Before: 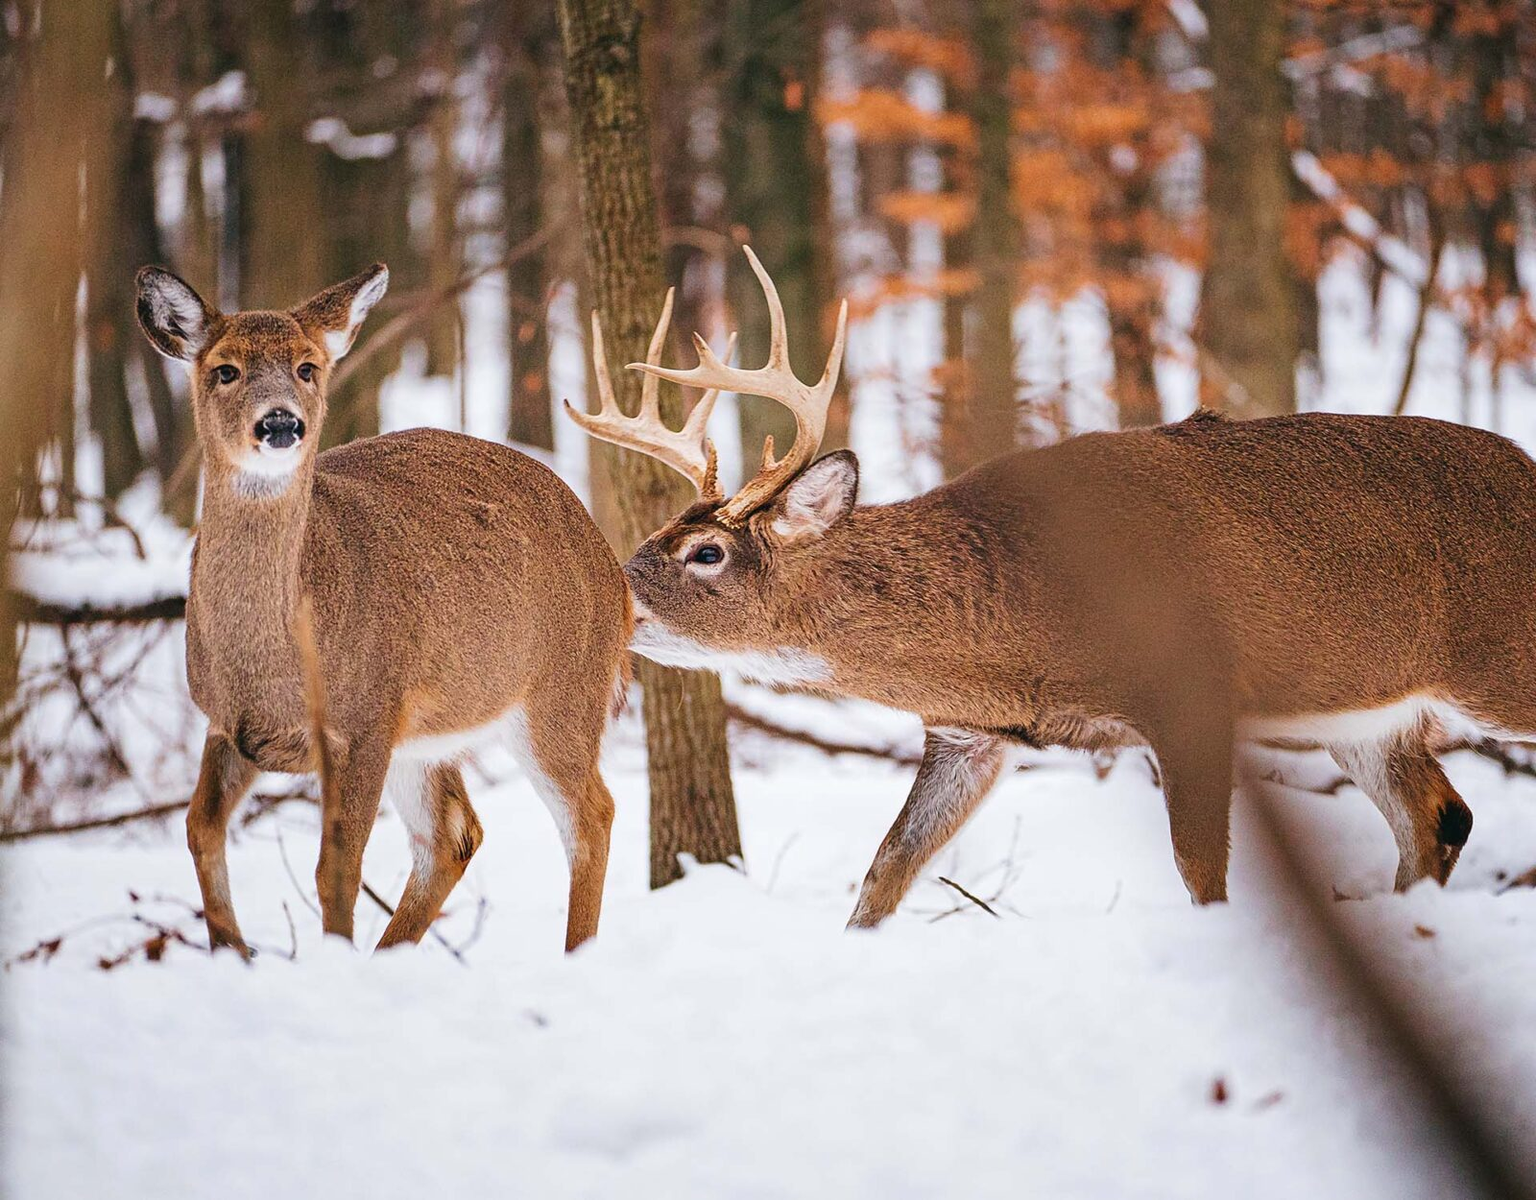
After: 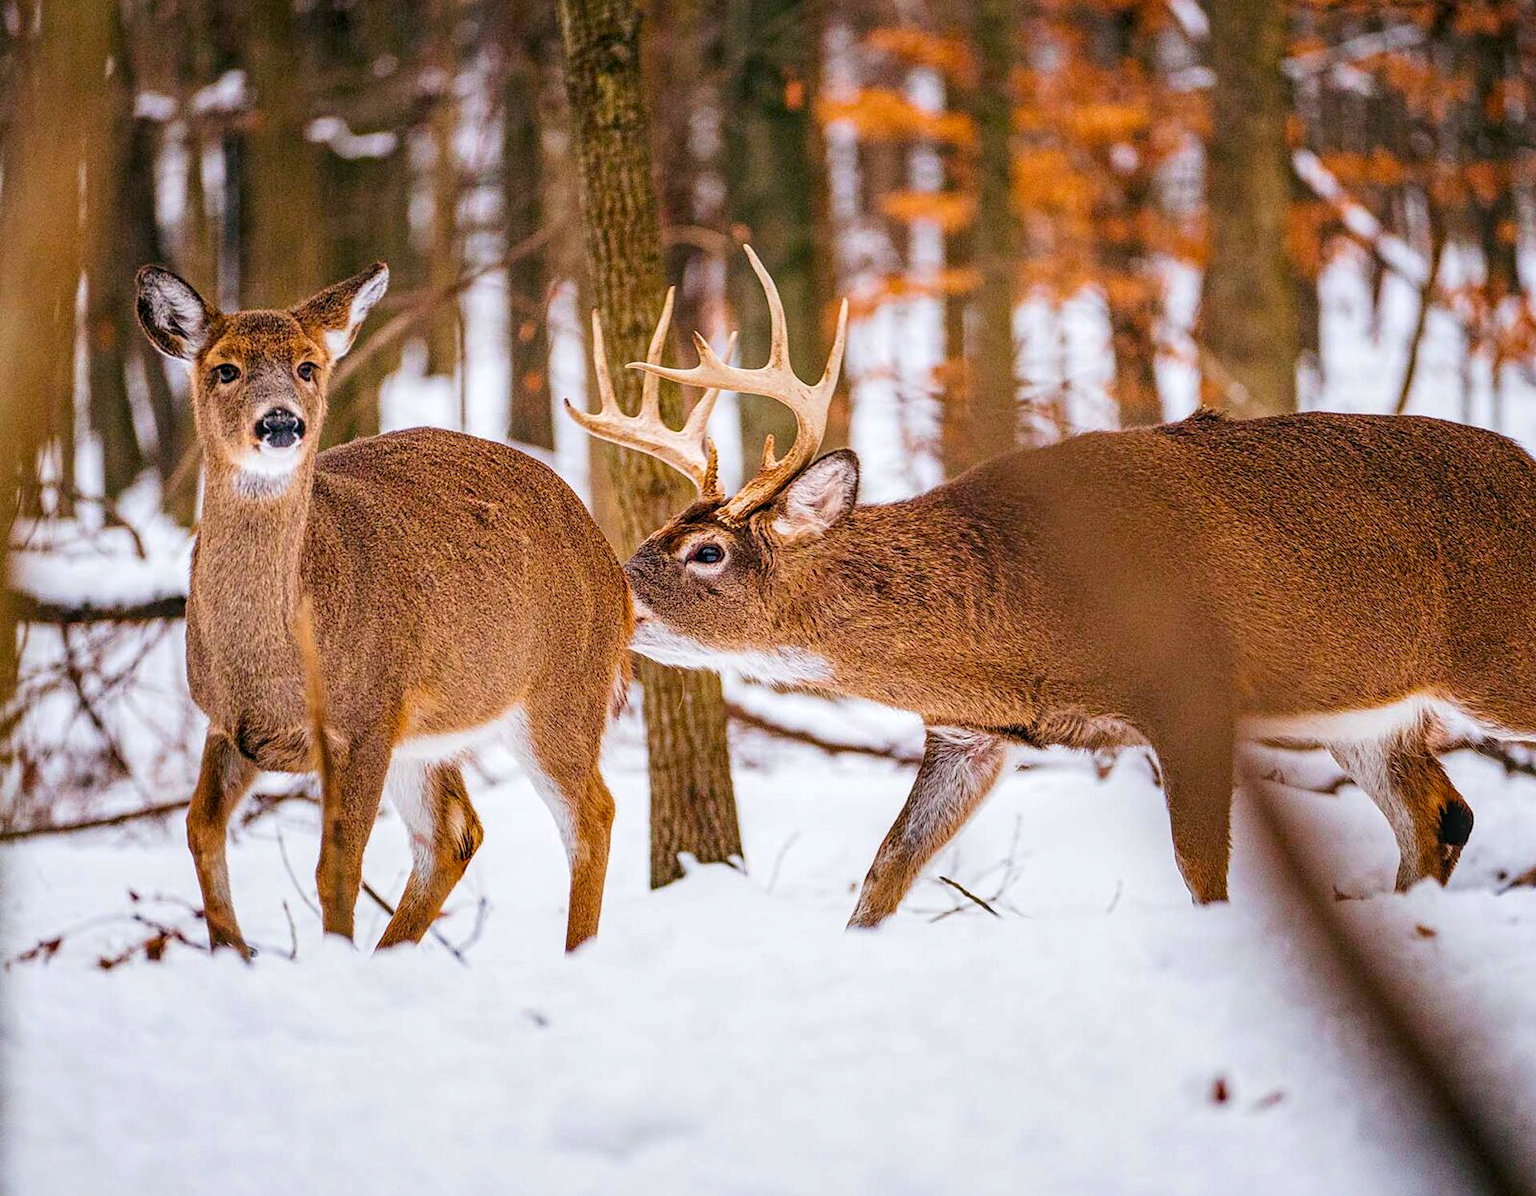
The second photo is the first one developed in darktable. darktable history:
local contrast: on, module defaults
crop: top 0.143%, bottom 0.132%
color balance rgb: global offset › luminance -0.473%, perceptual saturation grading › global saturation 19.605%, global vibrance 20%
